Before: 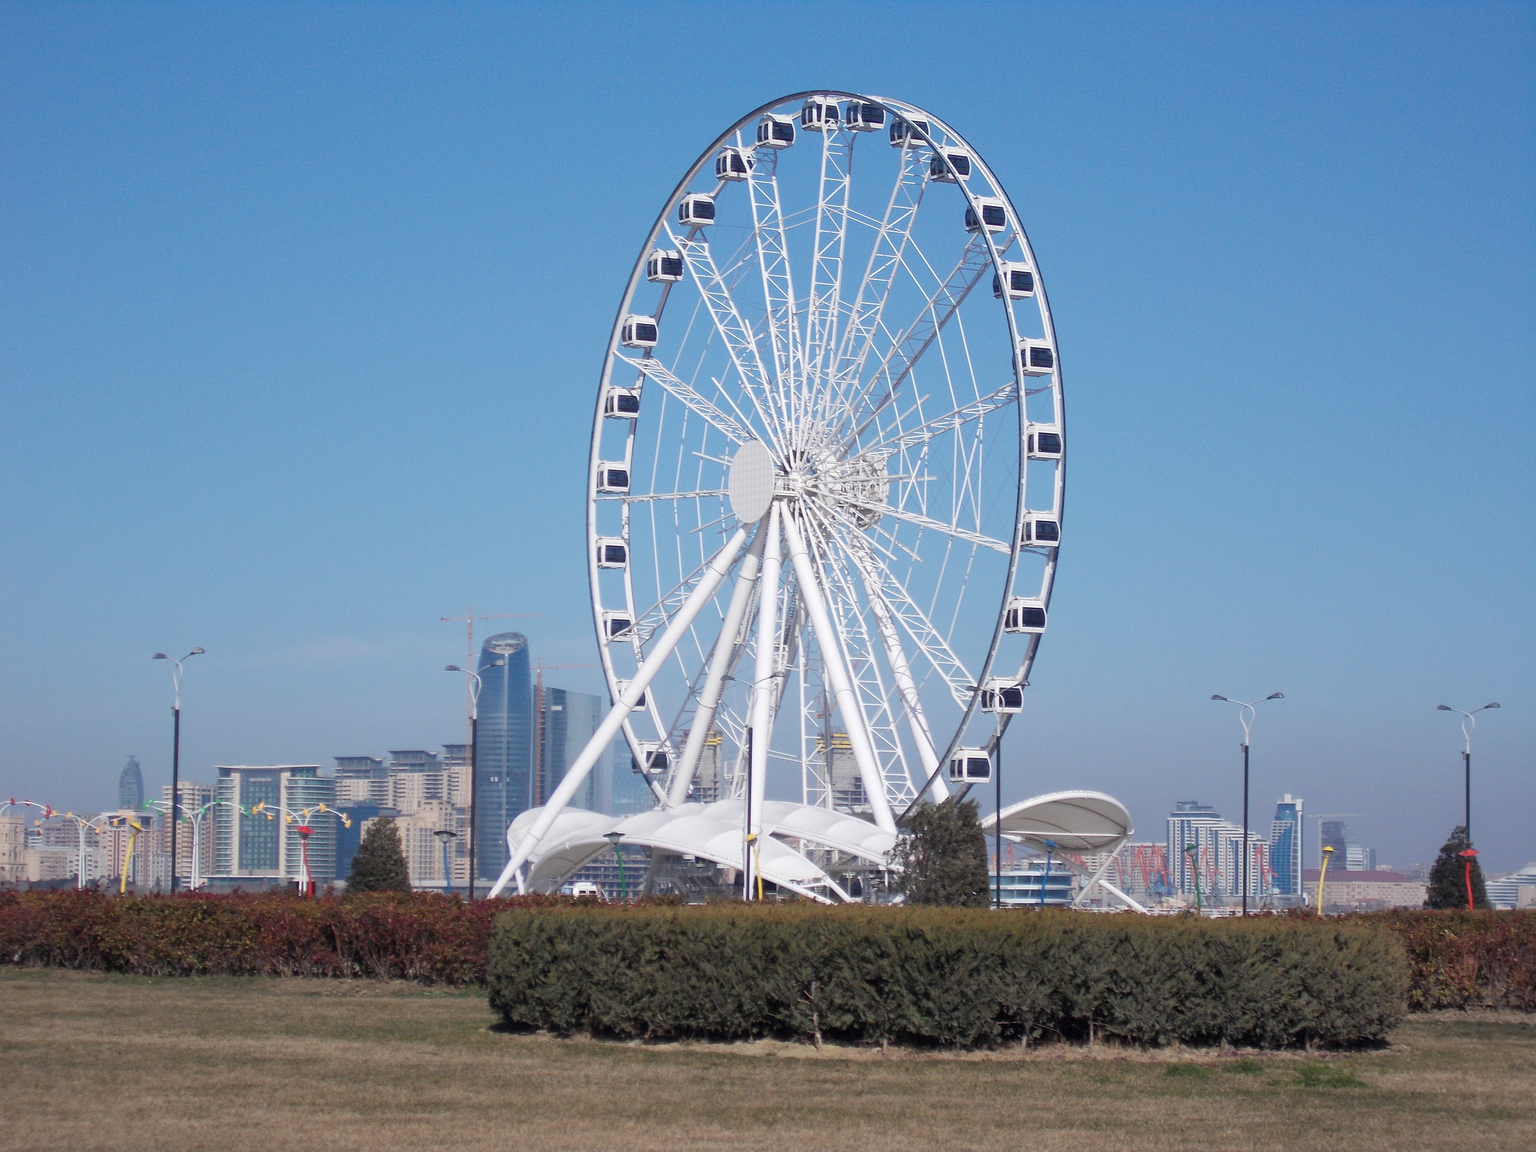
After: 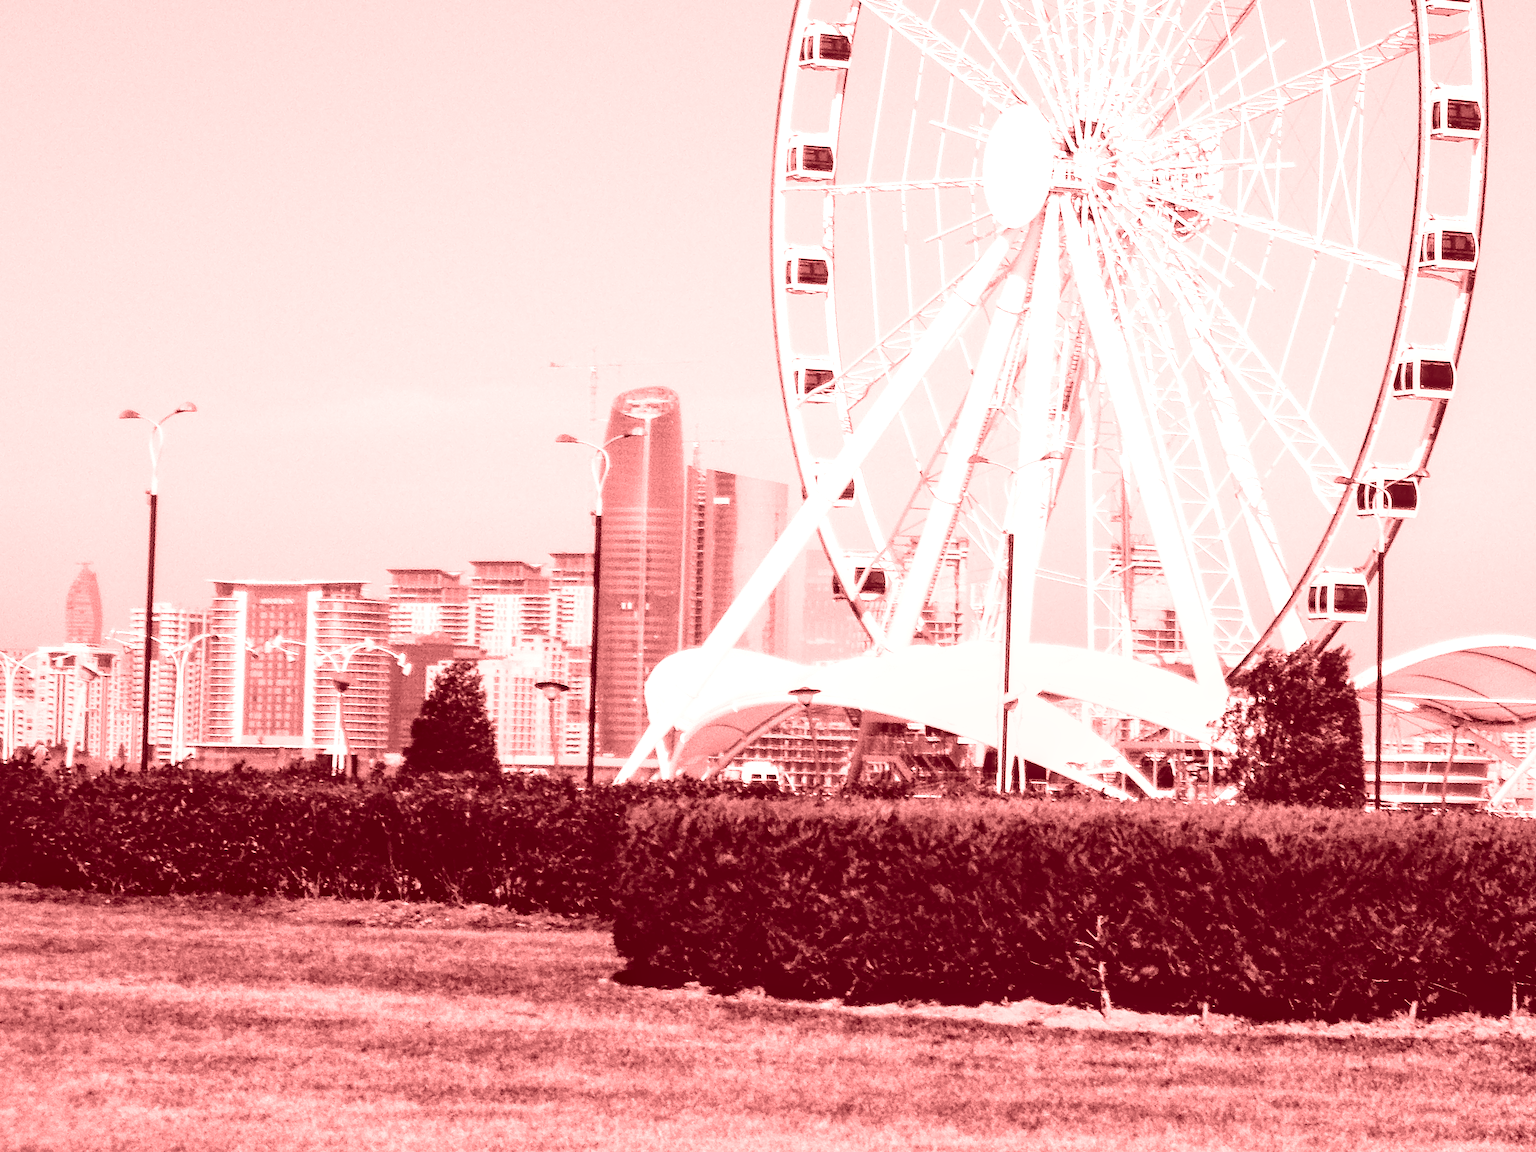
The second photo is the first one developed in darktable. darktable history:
tone equalizer: -8 EV -0.75 EV, -7 EV -0.7 EV, -6 EV -0.6 EV, -5 EV -0.4 EV, -3 EV 0.4 EV, -2 EV 0.6 EV, -1 EV 0.7 EV, +0 EV 0.75 EV, edges refinement/feathering 500, mask exposure compensation -1.57 EV, preserve details no
crop and rotate: angle -0.82°, left 3.85%, top 31.828%, right 27.992%
color balance rgb: on, module defaults
colorize: saturation 60%, source mix 100%
color correction: highlights a* 10.32, highlights b* 14.66, shadows a* -9.59, shadows b* -15.02
contrast brightness saturation: brightness 0.18, saturation -0.5
local contrast: on, module defaults
filmic rgb: black relative exposure -3.75 EV, white relative exposure 2.4 EV, dynamic range scaling -50%, hardness 3.42, latitude 30%, contrast 1.8
